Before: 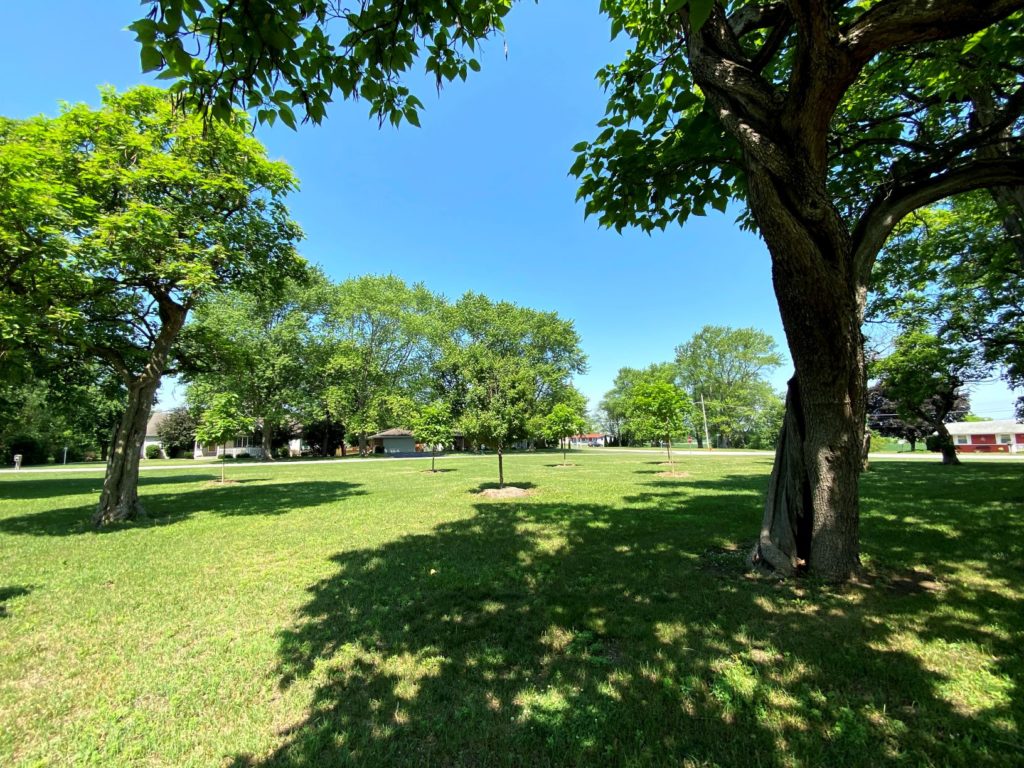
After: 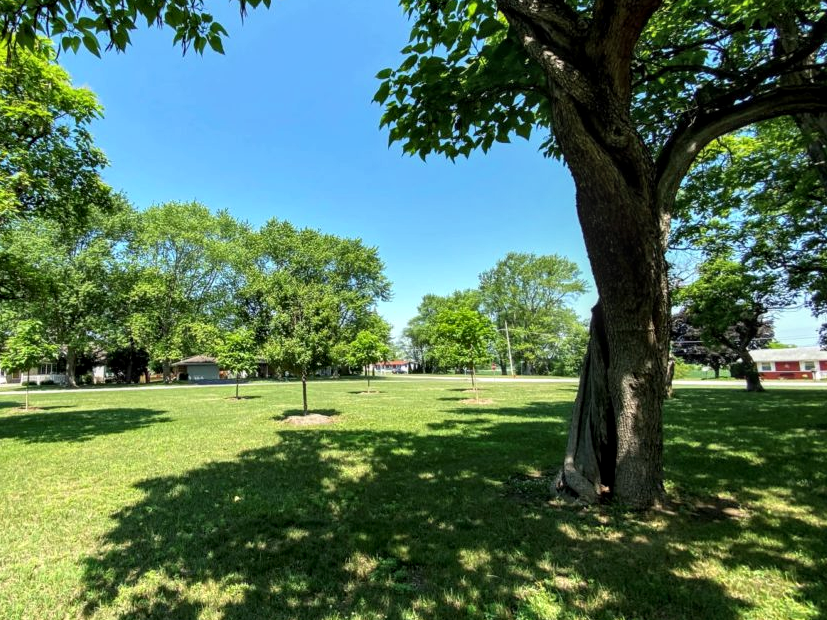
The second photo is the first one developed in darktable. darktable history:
local contrast: detail 130%
crop: left 19.159%, top 9.58%, bottom 9.58%
